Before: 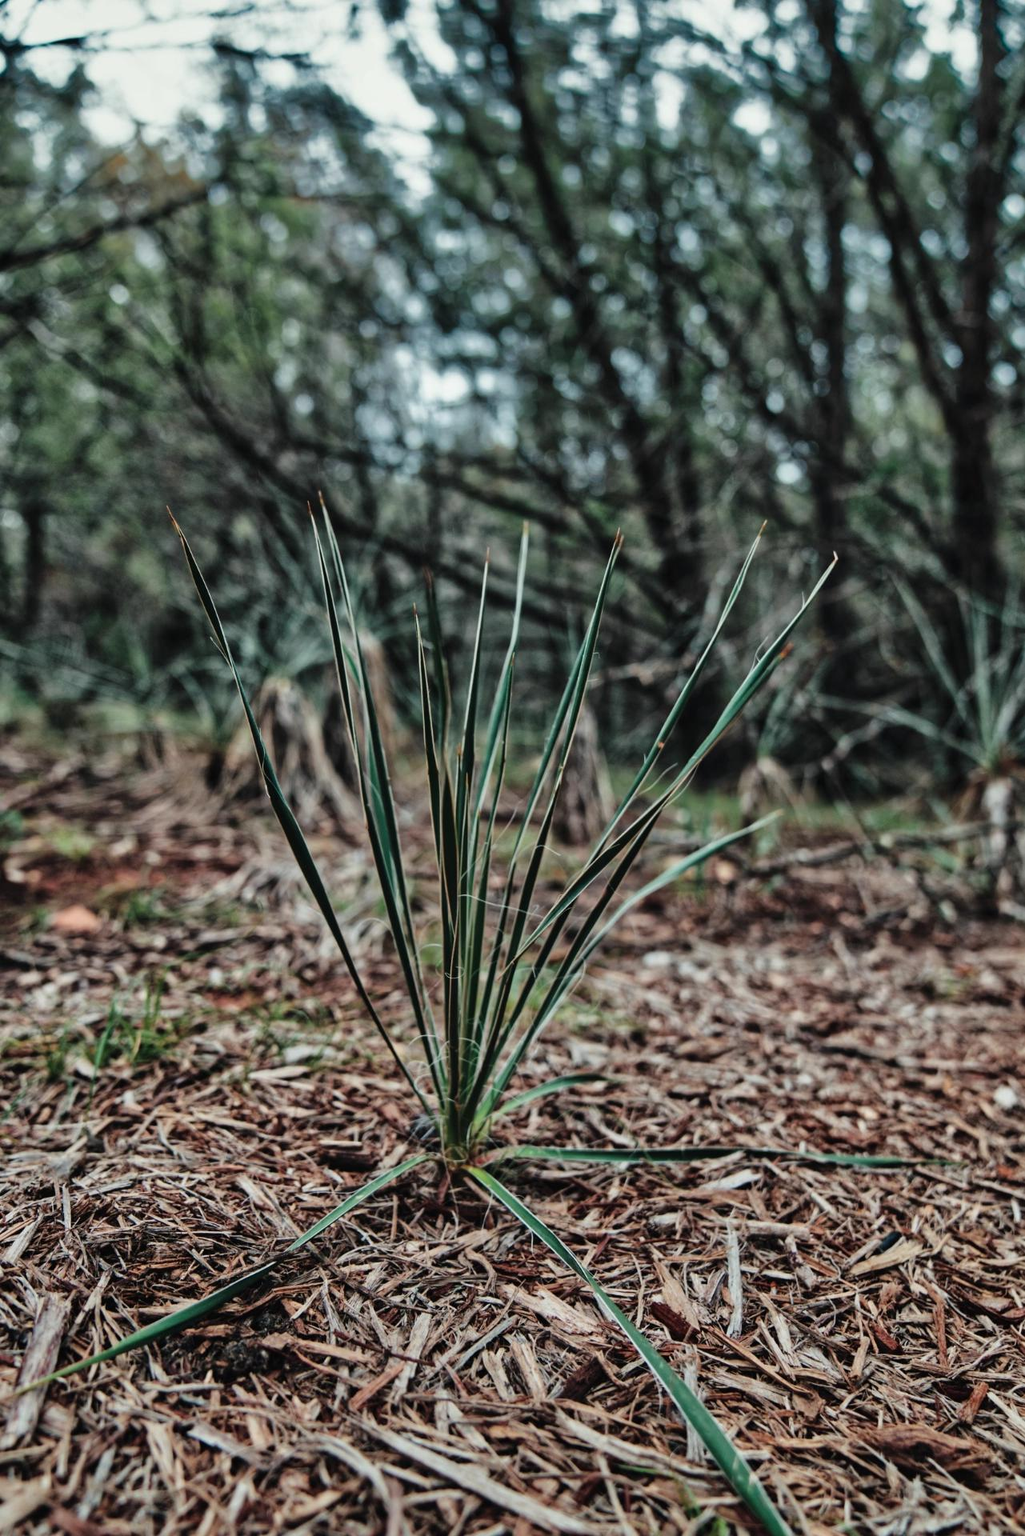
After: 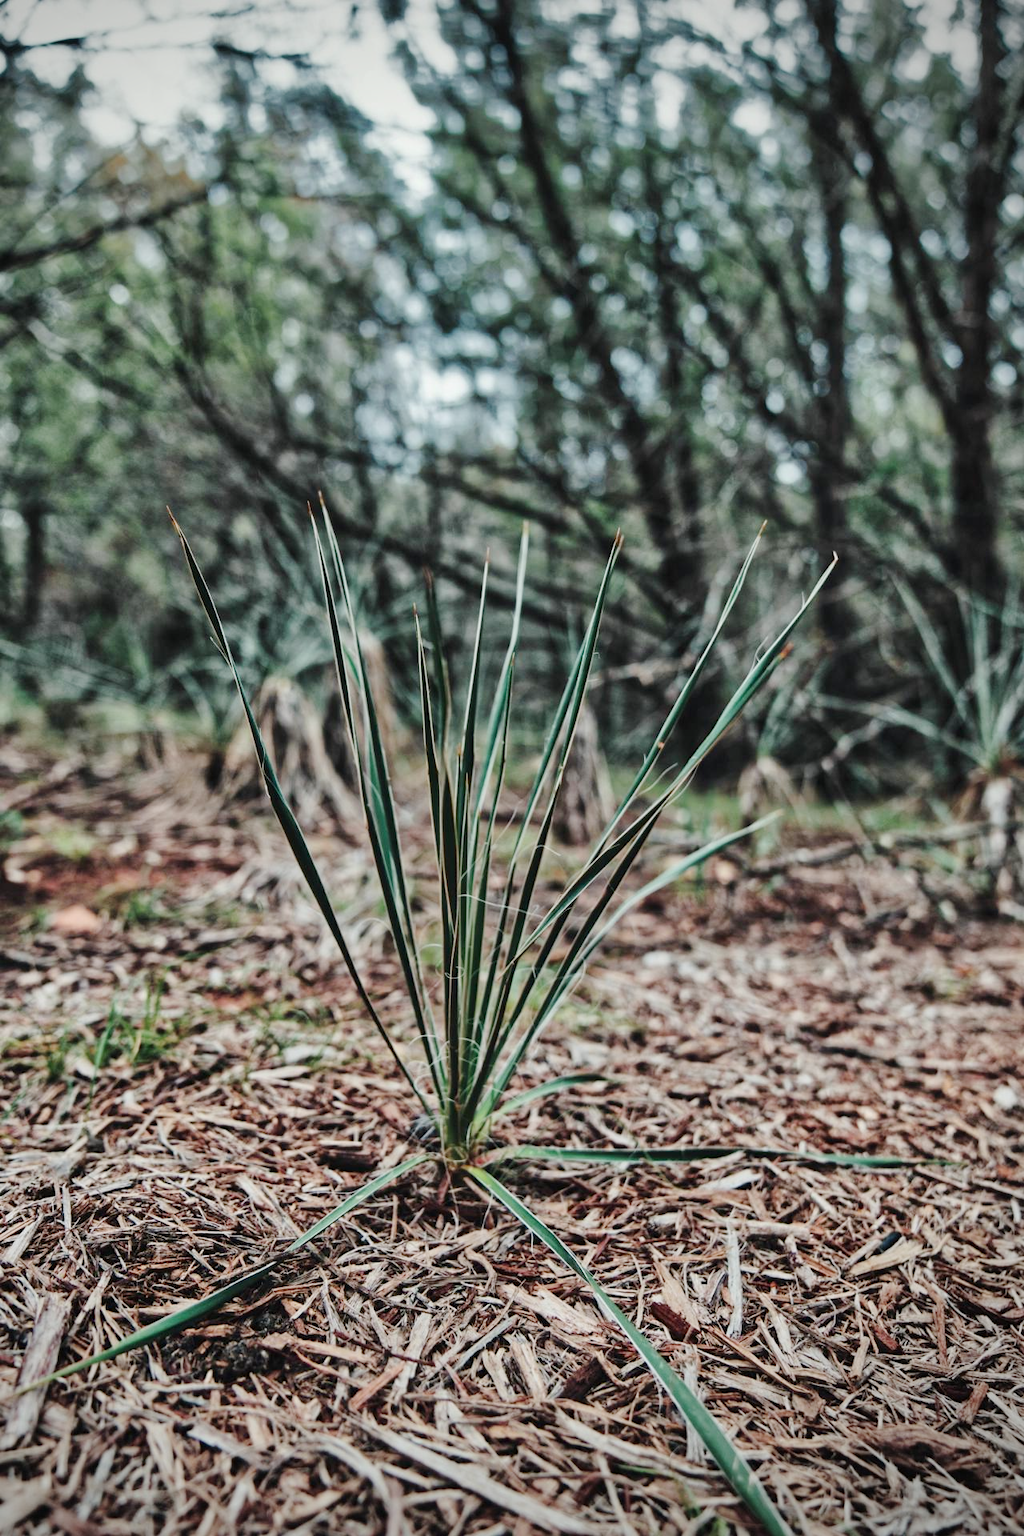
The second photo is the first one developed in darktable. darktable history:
vignetting: fall-off radius 45.82%, center (-0.146, 0.011), unbound false
base curve: curves: ch0 [(0, 0) (0.158, 0.273) (0.879, 0.895) (1, 1)], preserve colors none
